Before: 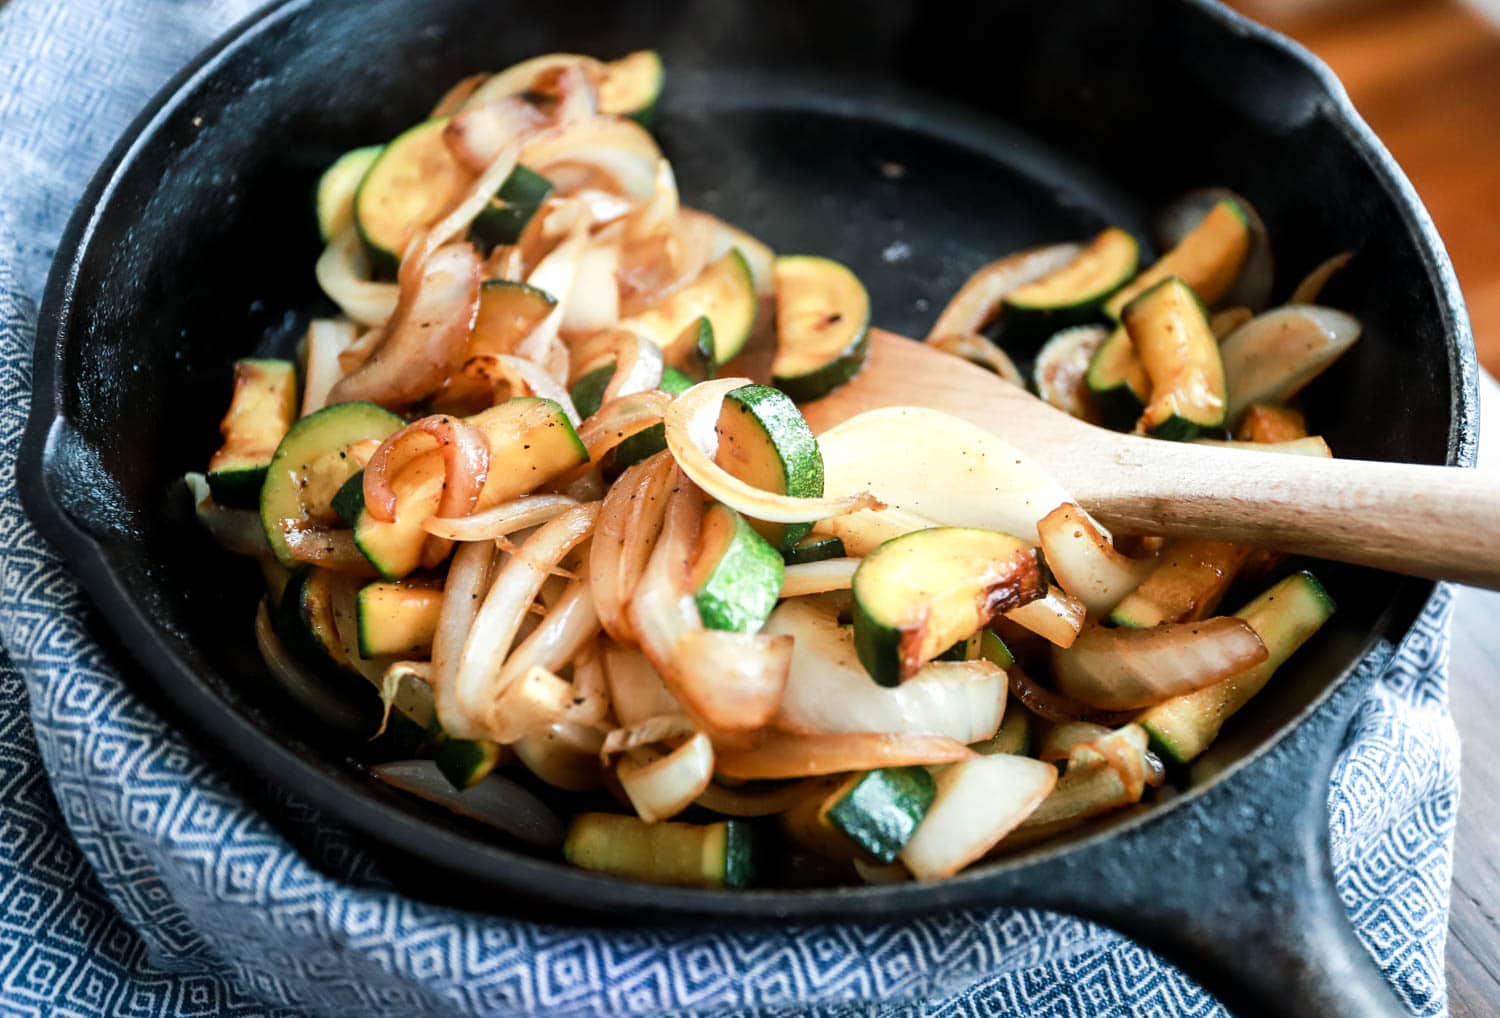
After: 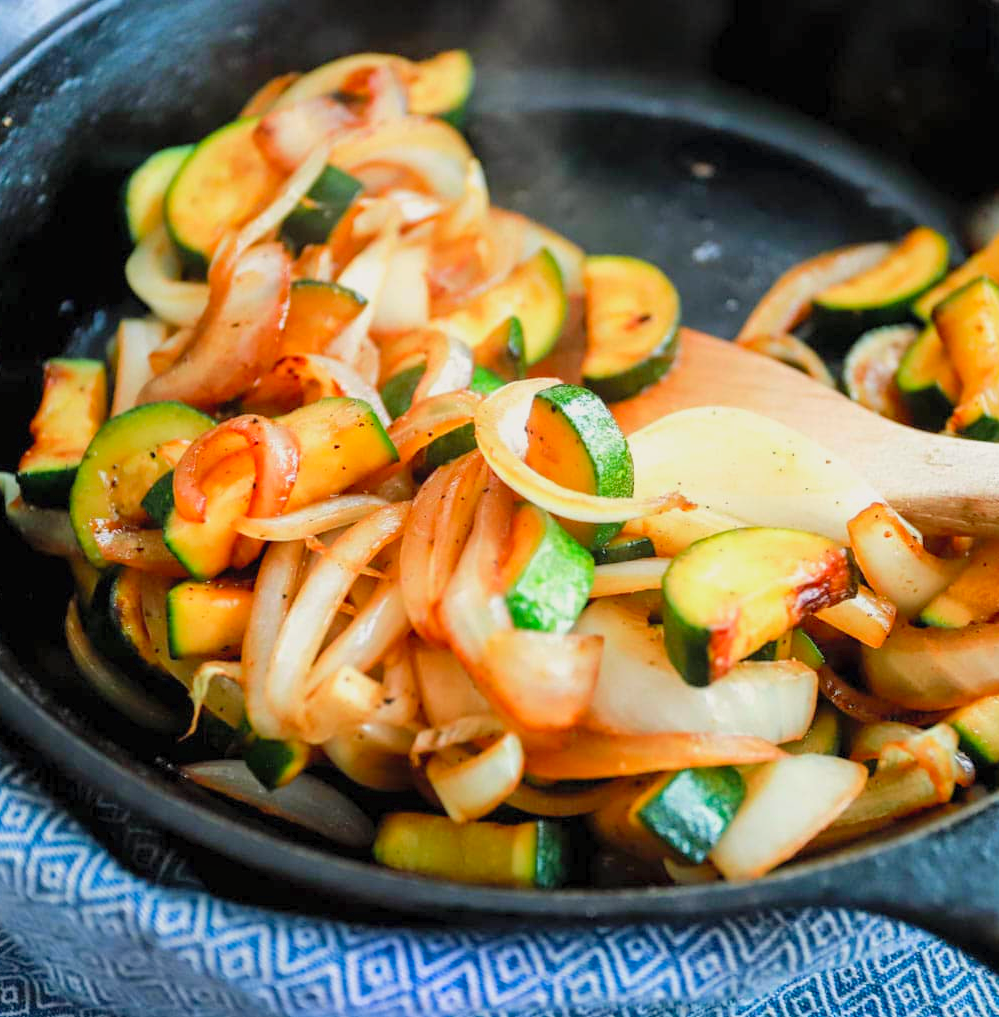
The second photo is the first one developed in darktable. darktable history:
contrast brightness saturation: contrast 0.07, brightness 0.18, saturation 0.4
color correction: highlights a* 0.816, highlights b* 2.78, saturation 1.1
tone equalizer: -8 EV 0.25 EV, -7 EV 0.417 EV, -6 EV 0.417 EV, -5 EV 0.25 EV, -3 EV -0.25 EV, -2 EV -0.417 EV, -1 EV -0.417 EV, +0 EV -0.25 EV, edges refinement/feathering 500, mask exposure compensation -1.57 EV, preserve details guided filter
crop and rotate: left 12.673%, right 20.66%
